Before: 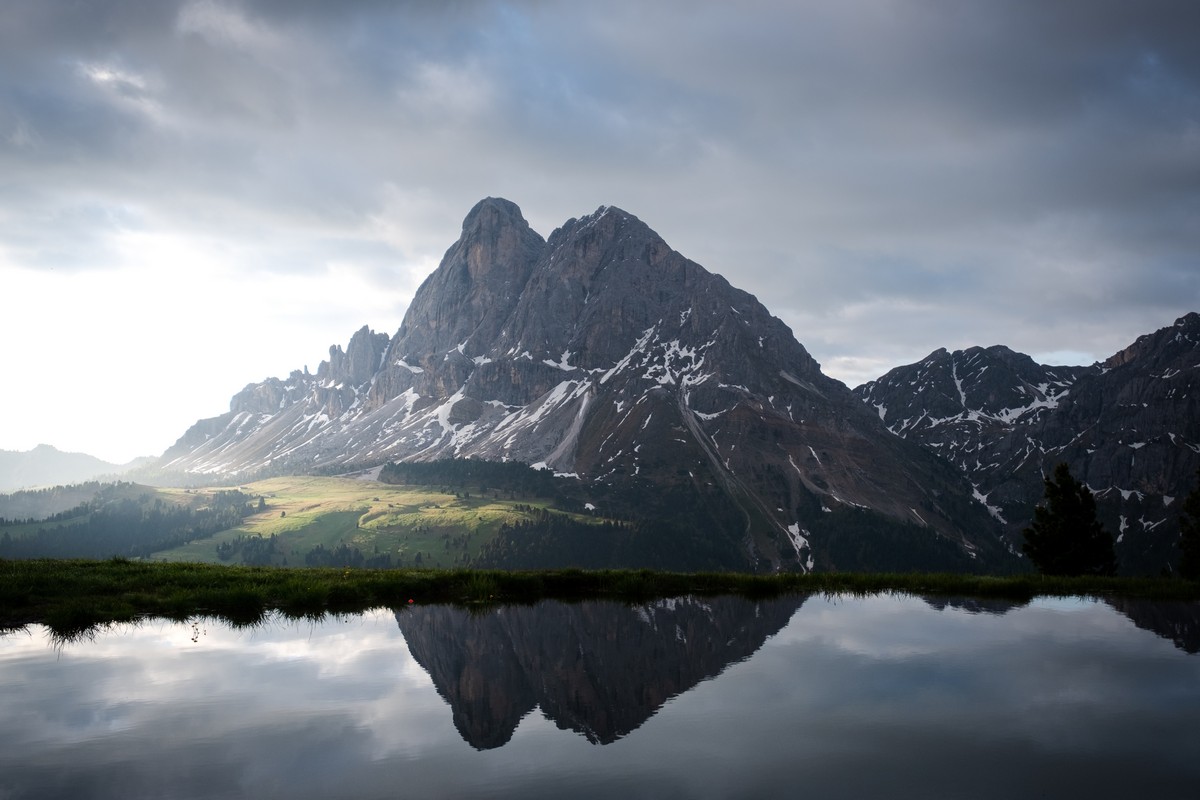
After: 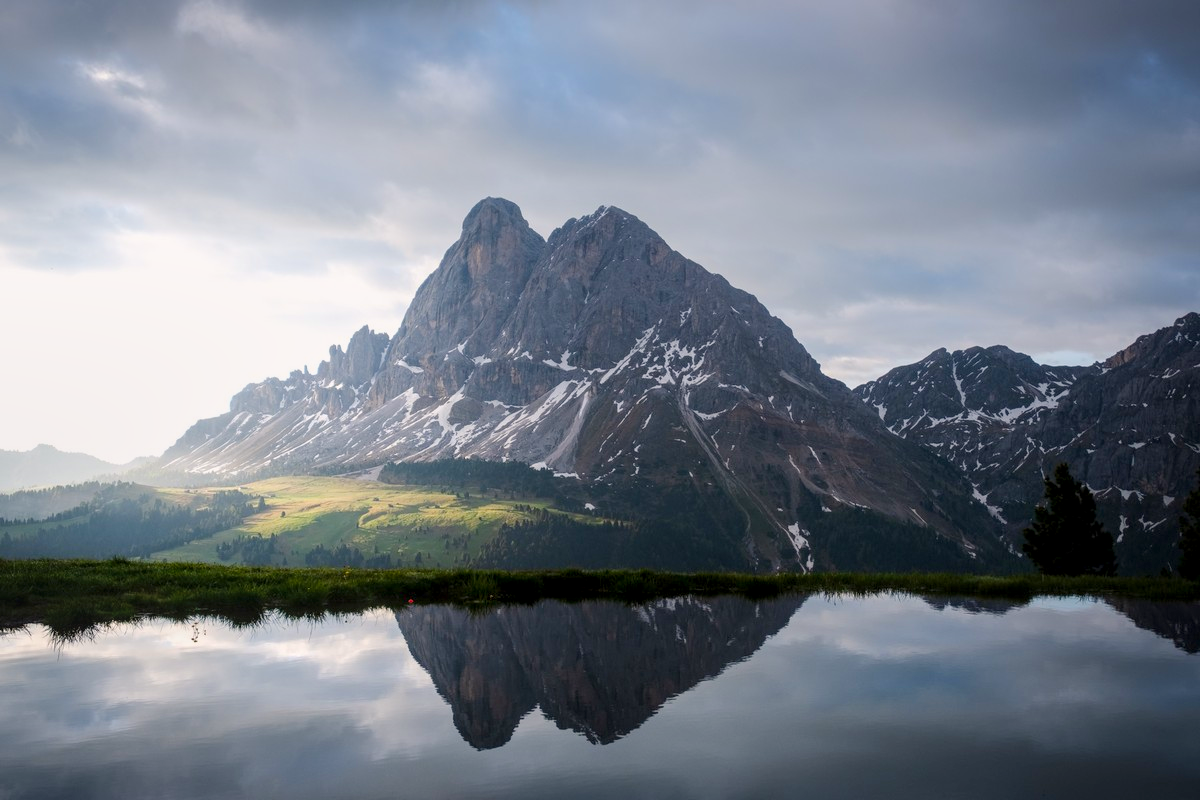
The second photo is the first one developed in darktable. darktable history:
tone equalizer: -8 EV -0.41 EV, -7 EV -0.387 EV, -6 EV -0.328 EV, -5 EV -0.233 EV, -3 EV 0.193 EV, -2 EV 0.346 EV, -1 EV 0.385 EV, +0 EV 0.411 EV
color balance rgb: highlights gain › luminance 1.156%, highlights gain › chroma 0.496%, highlights gain › hue 43.25°, perceptual saturation grading › global saturation 25.543%, contrast -20.403%
local contrast: on, module defaults
